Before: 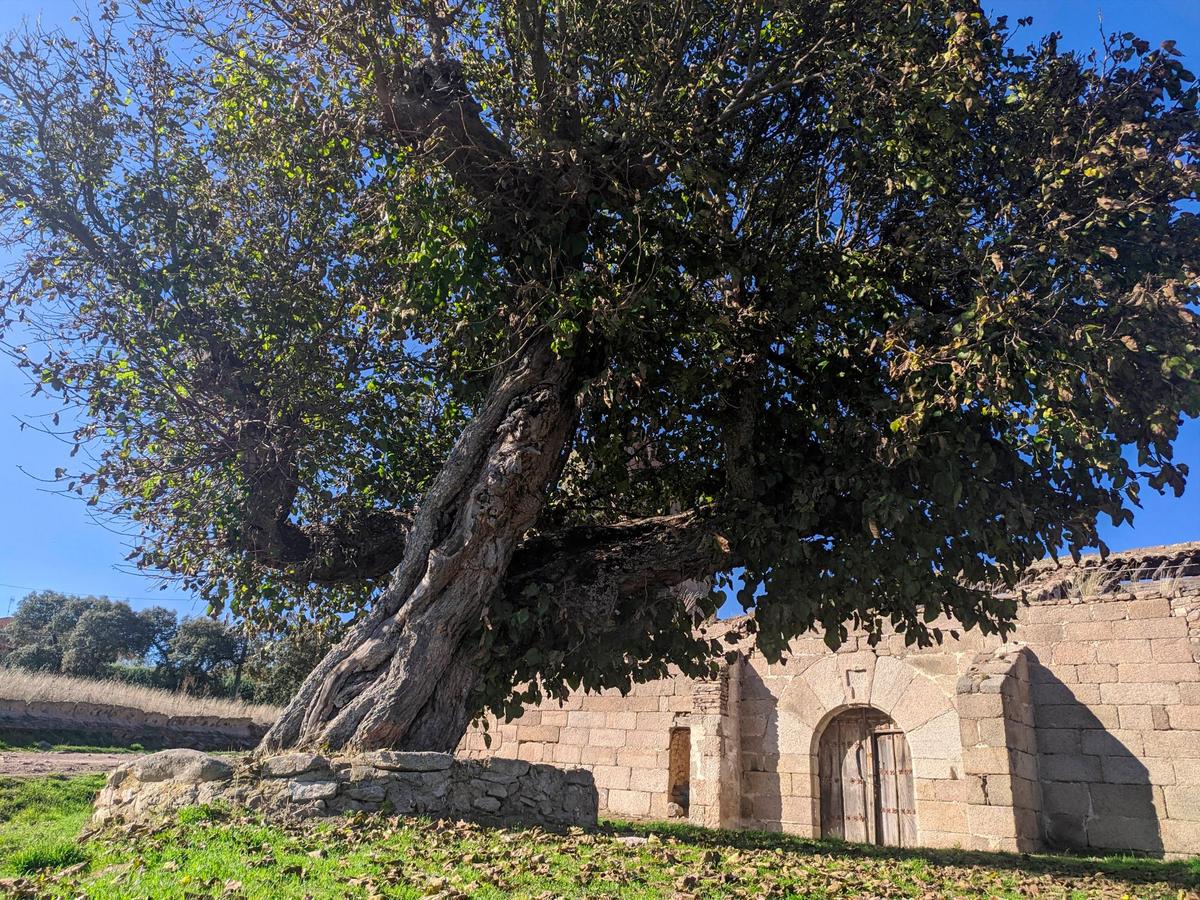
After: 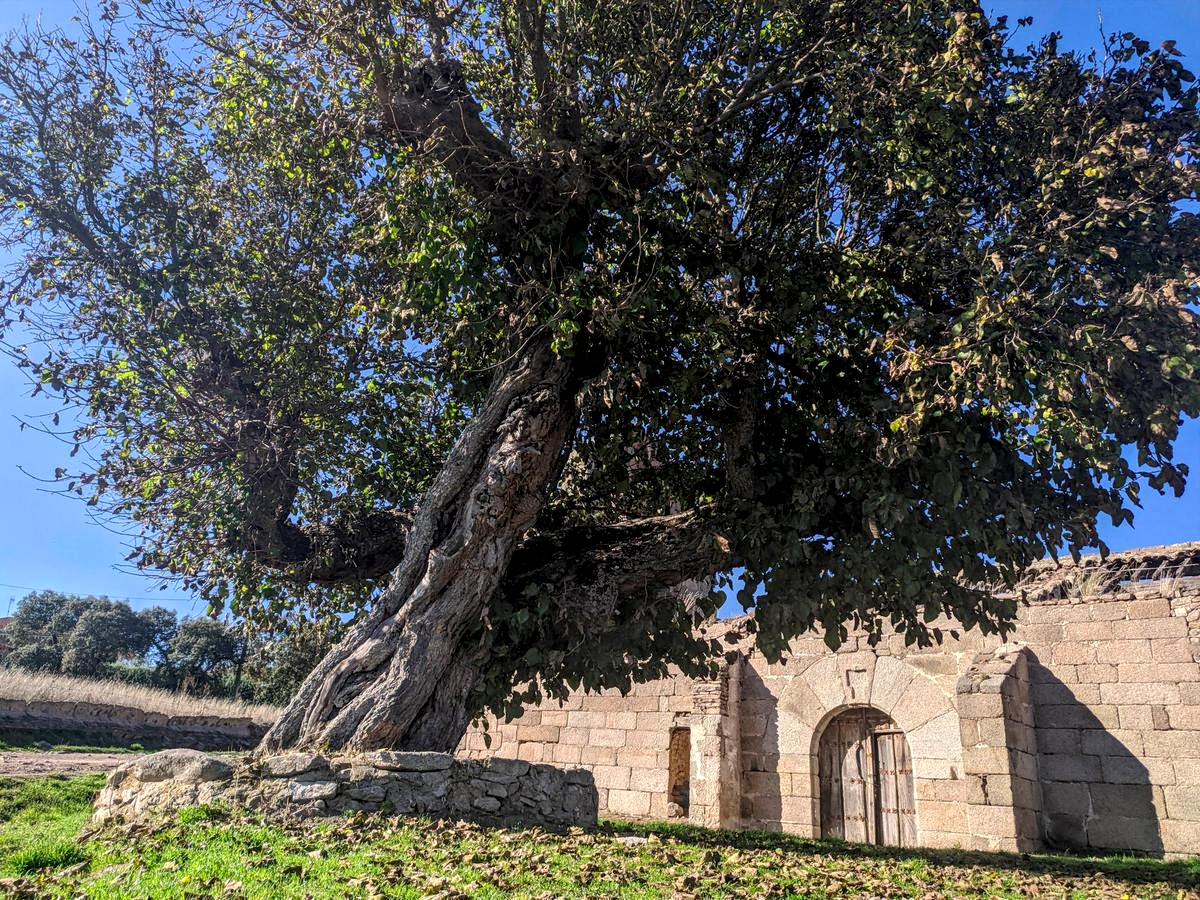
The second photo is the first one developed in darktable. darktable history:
local contrast: detail 142%
